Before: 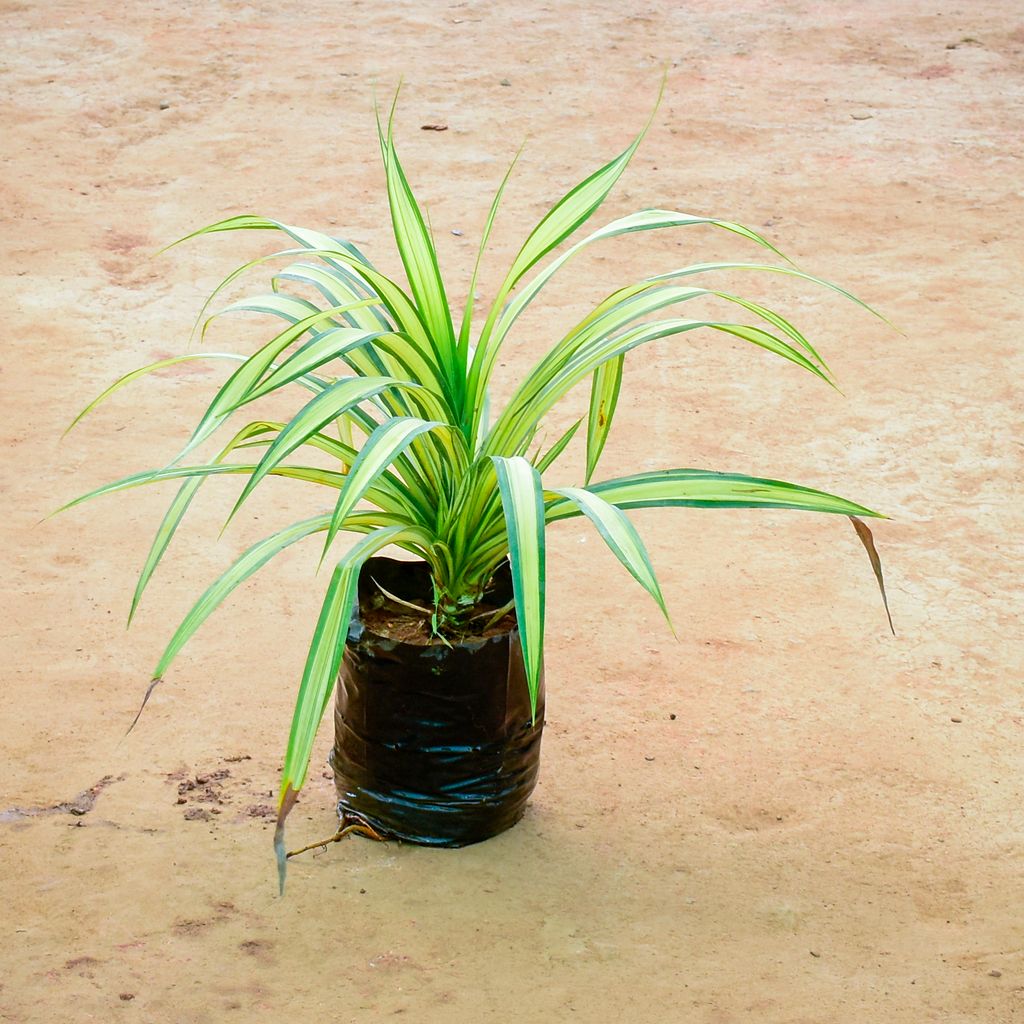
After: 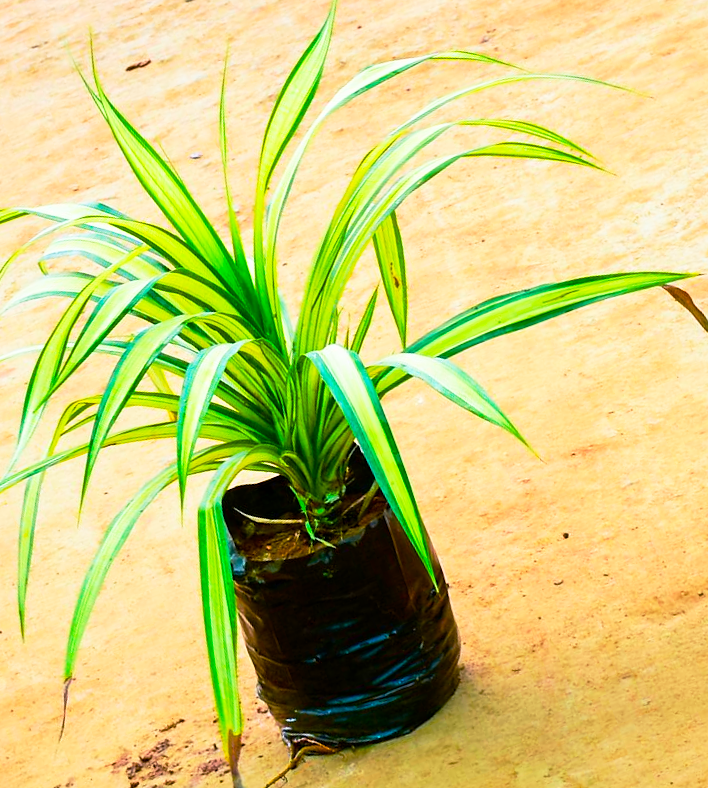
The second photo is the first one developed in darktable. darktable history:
crop and rotate: angle 20.25°, left 6.975%, right 4.109%, bottom 1.108%
color balance rgb: shadows lift › hue 86.53°, linear chroma grading › global chroma 12.833%, perceptual saturation grading › global saturation 37.173%, perceptual saturation grading › shadows 36.115%, global vibrance 9.374%
exposure: compensate highlight preservation false
tone curve: curves: ch0 [(0, 0) (0.08, 0.06) (0.17, 0.14) (0.5, 0.5) (0.83, 0.86) (0.92, 0.94) (1, 1)], color space Lab, independent channels
base curve: curves: ch0 [(0, 0) (0.257, 0.25) (0.482, 0.586) (0.757, 0.871) (1, 1)], preserve colors none
